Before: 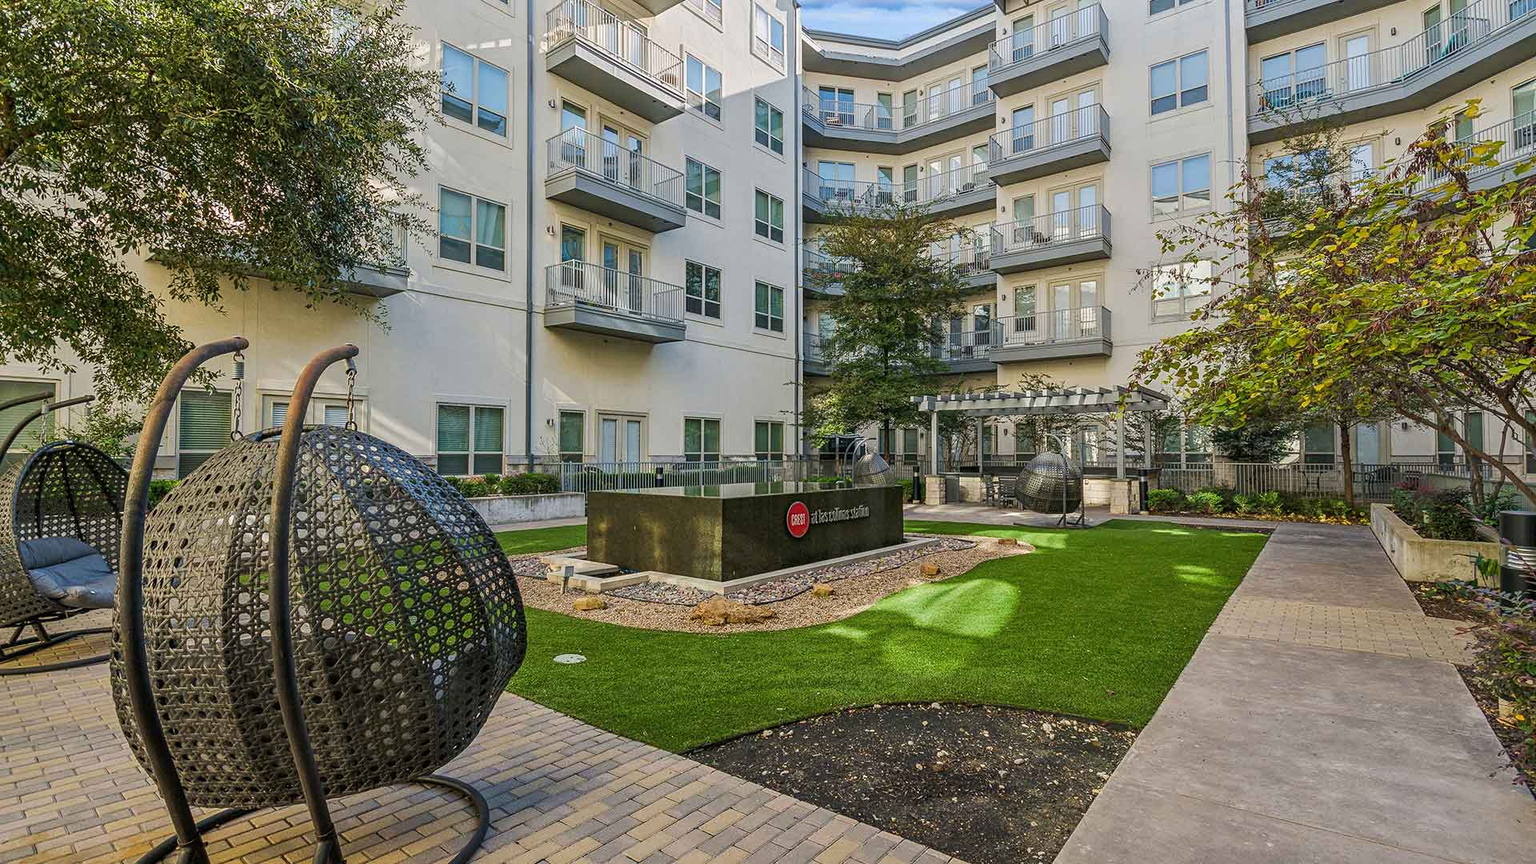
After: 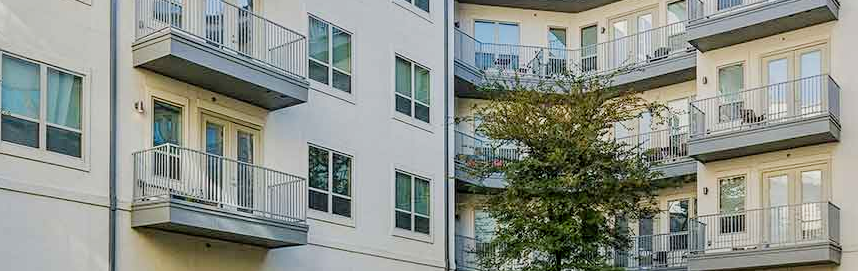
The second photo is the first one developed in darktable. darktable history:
exposure: black level correction 0.005, exposure 0.417 EV, compensate highlight preservation false
crop: left 28.64%, top 16.832%, right 26.637%, bottom 58.055%
filmic rgb: black relative exposure -8.15 EV, white relative exposure 3.76 EV, hardness 4.46
